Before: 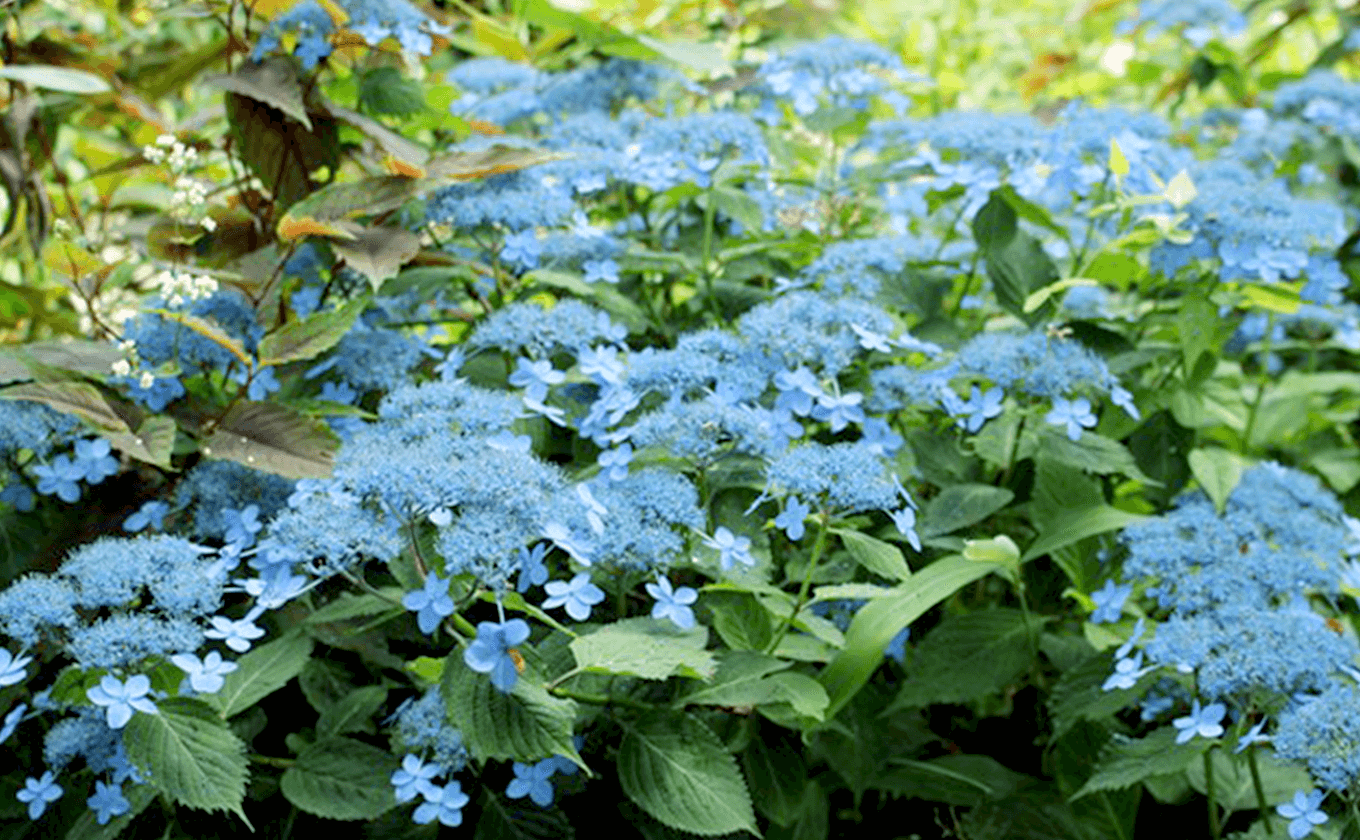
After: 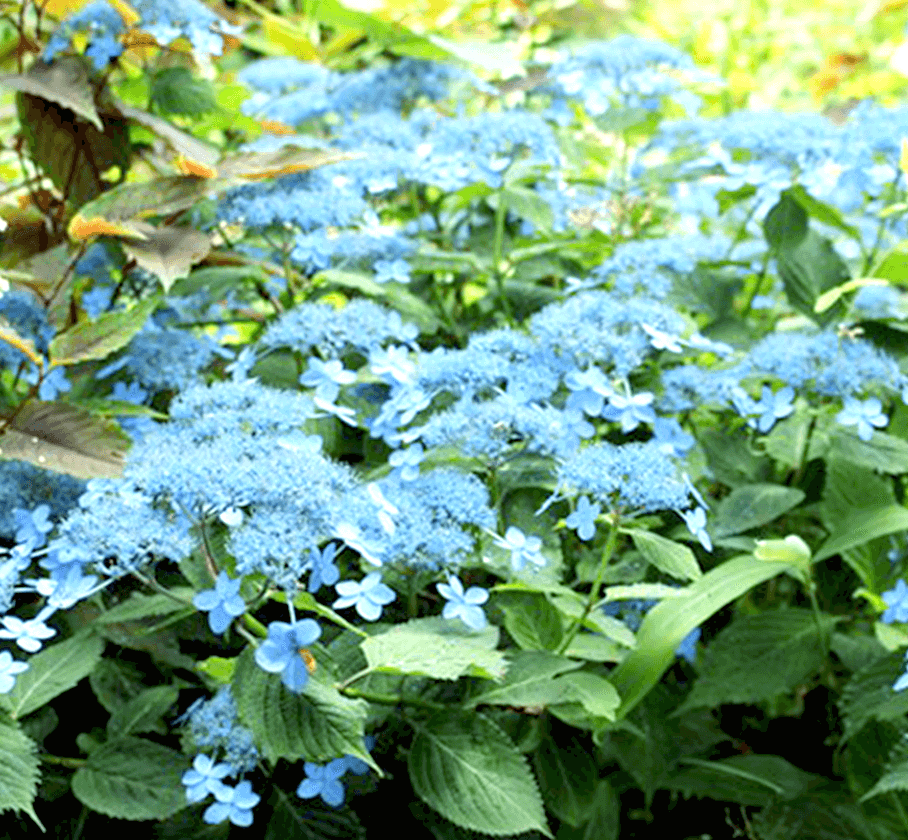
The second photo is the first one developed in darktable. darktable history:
crop: left 15.408%, right 17.813%
exposure: black level correction 0, exposure 0.591 EV, compensate highlight preservation false
